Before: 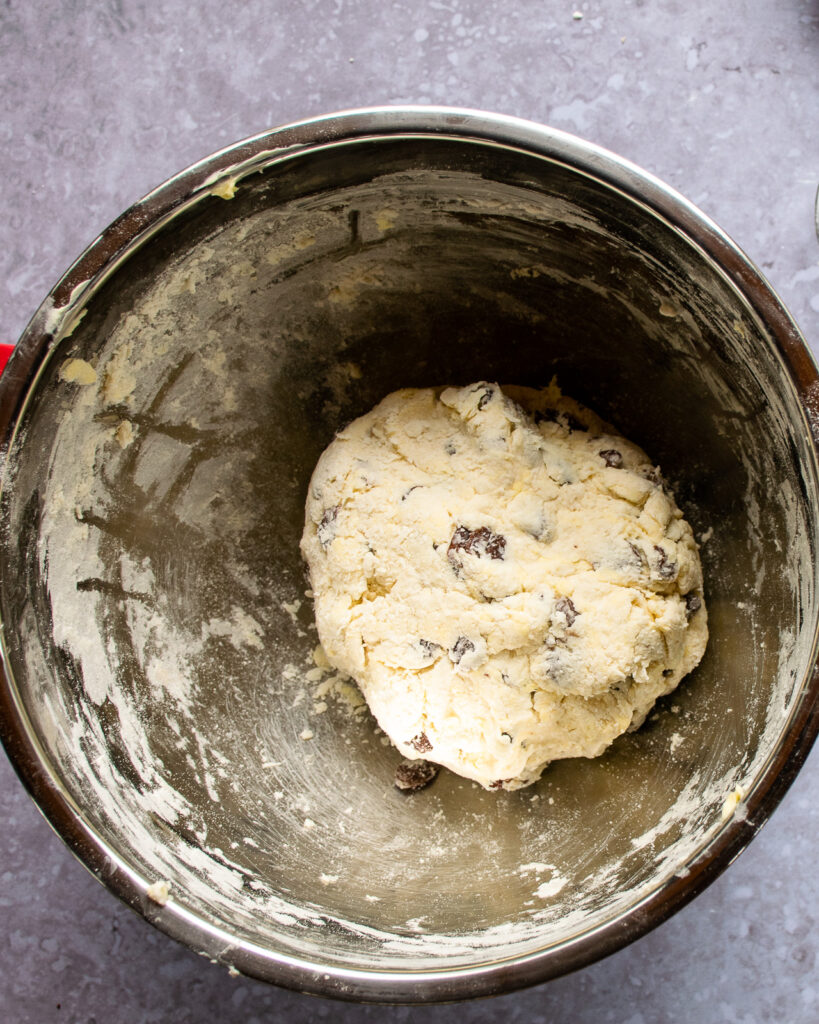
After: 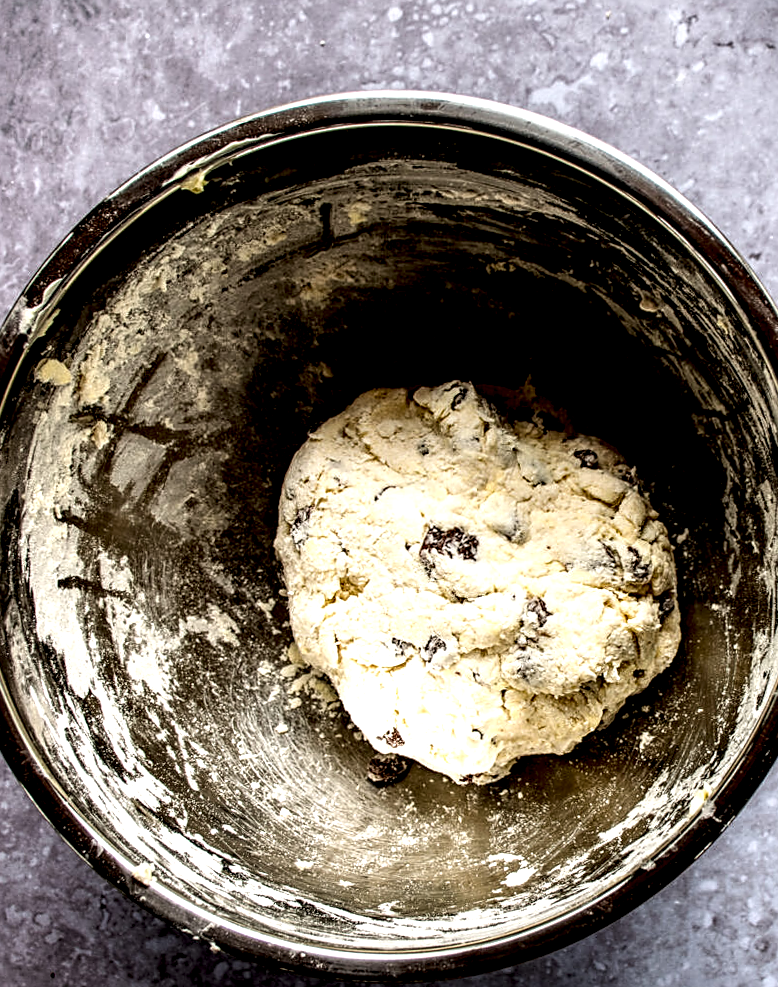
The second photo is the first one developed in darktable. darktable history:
crop: top 1.049%, right 0.001%
sharpen: on, module defaults
local contrast: shadows 185%, detail 225%
rotate and perspective: rotation 0.074°, lens shift (vertical) 0.096, lens shift (horizontal) -0.041, crop left 0.043, crop right 0.952, crop top 0.024, crop bottom 0.979
